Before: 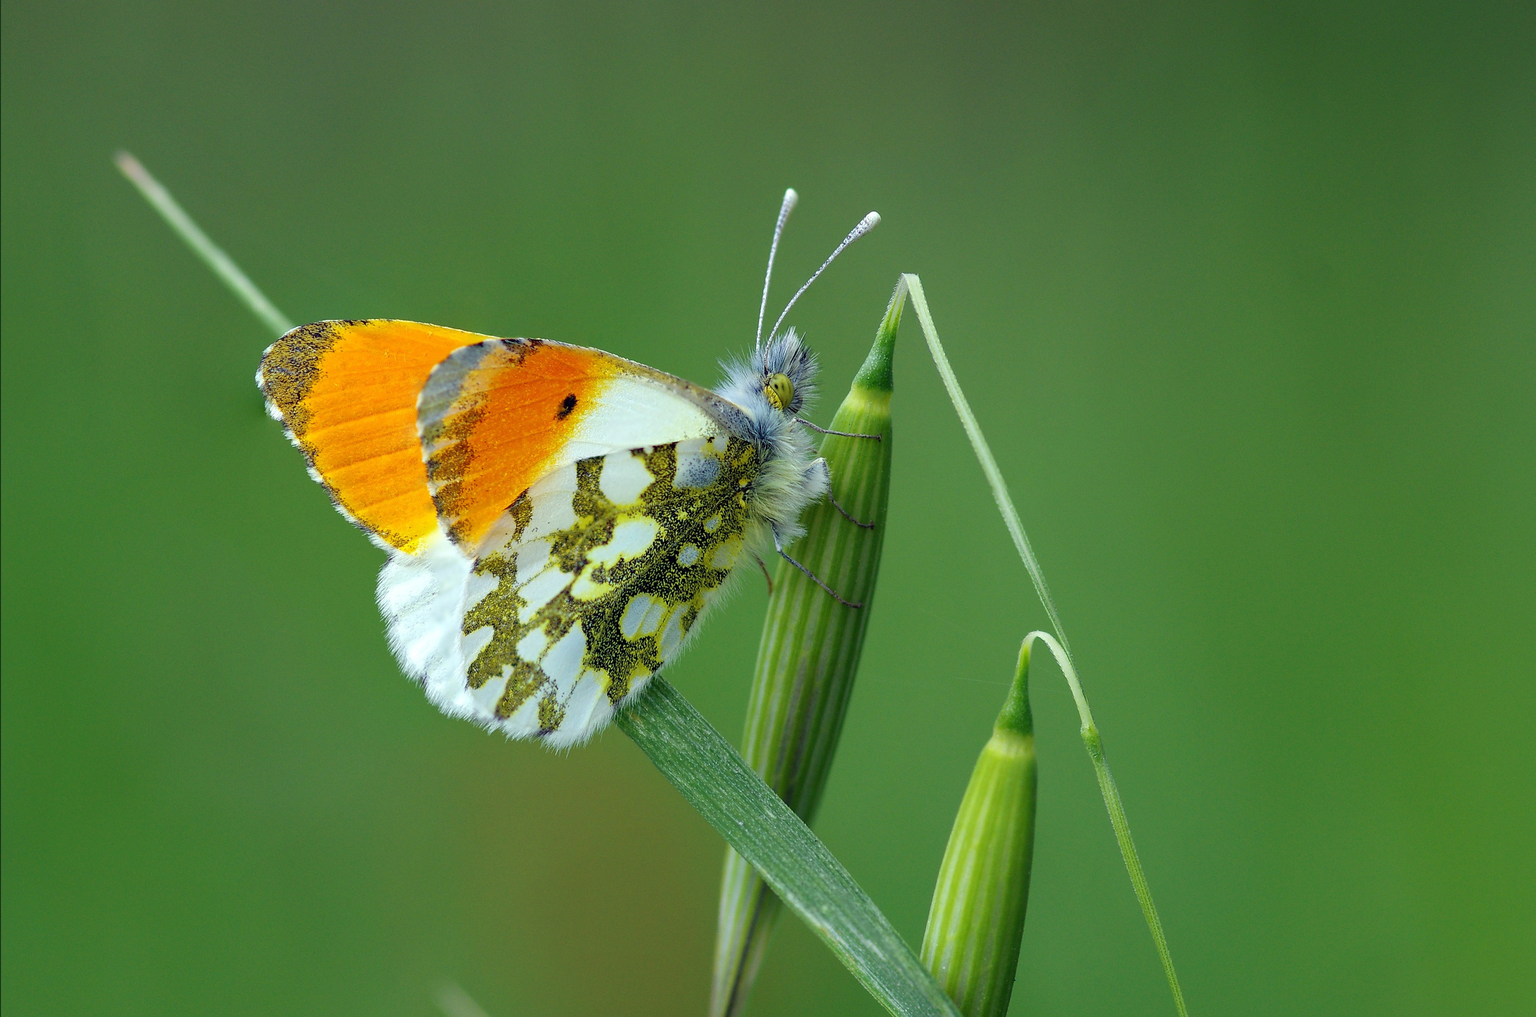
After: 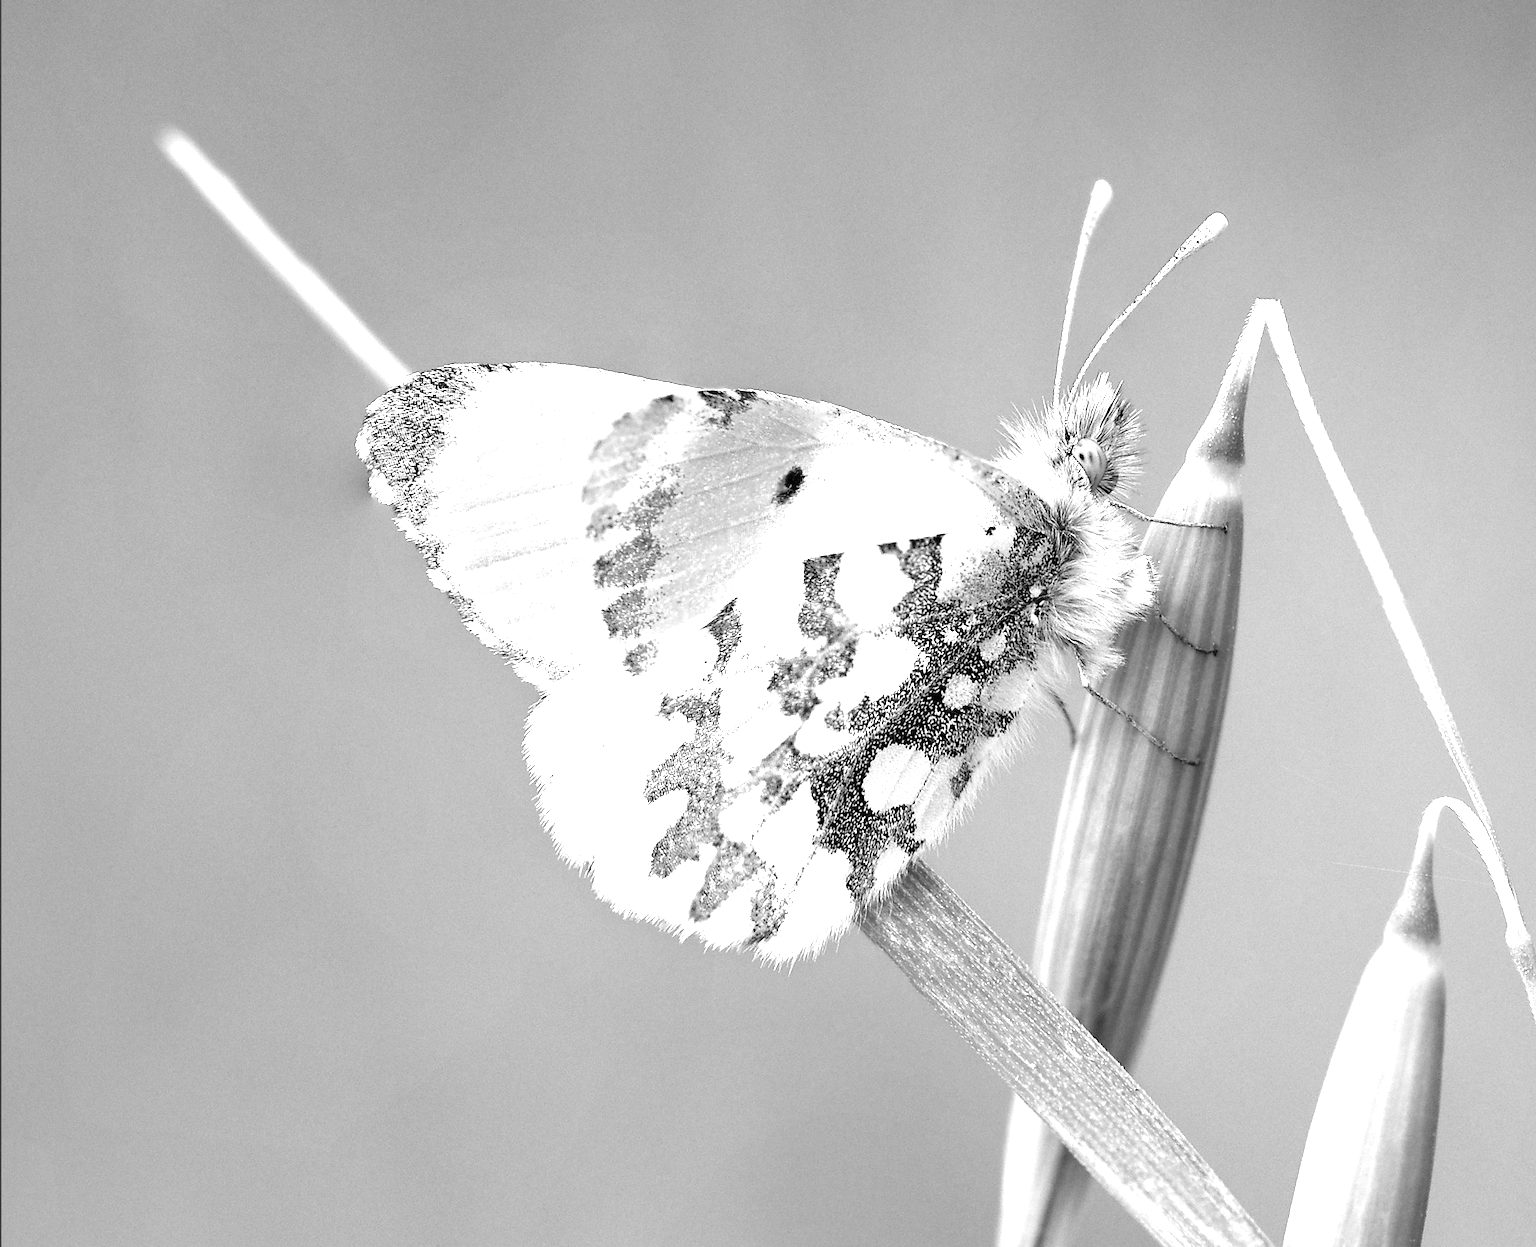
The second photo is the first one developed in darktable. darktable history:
levels: levels [0, 0.352, 0.703]
monochrome: a -71.75, b 75.82
crop: top 5.803%, right 27.864%, bottom 5.804%
exposure: black level correction 0, exposure 0.5 EV, compensate exposure bias true, compensate highlight preservation false
